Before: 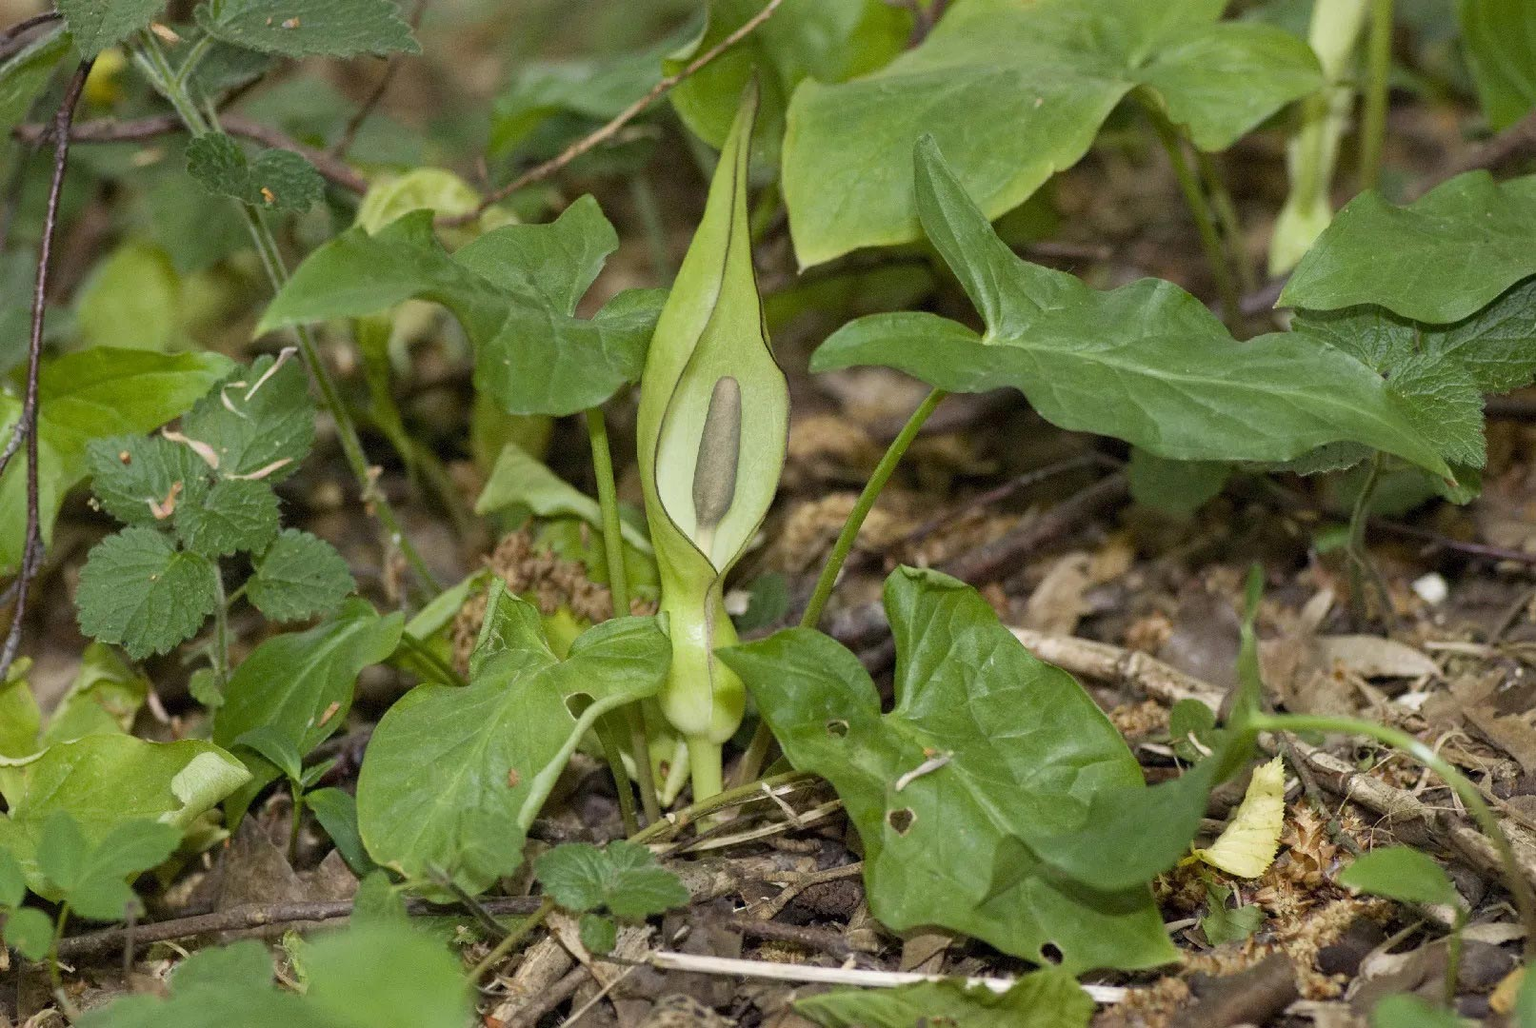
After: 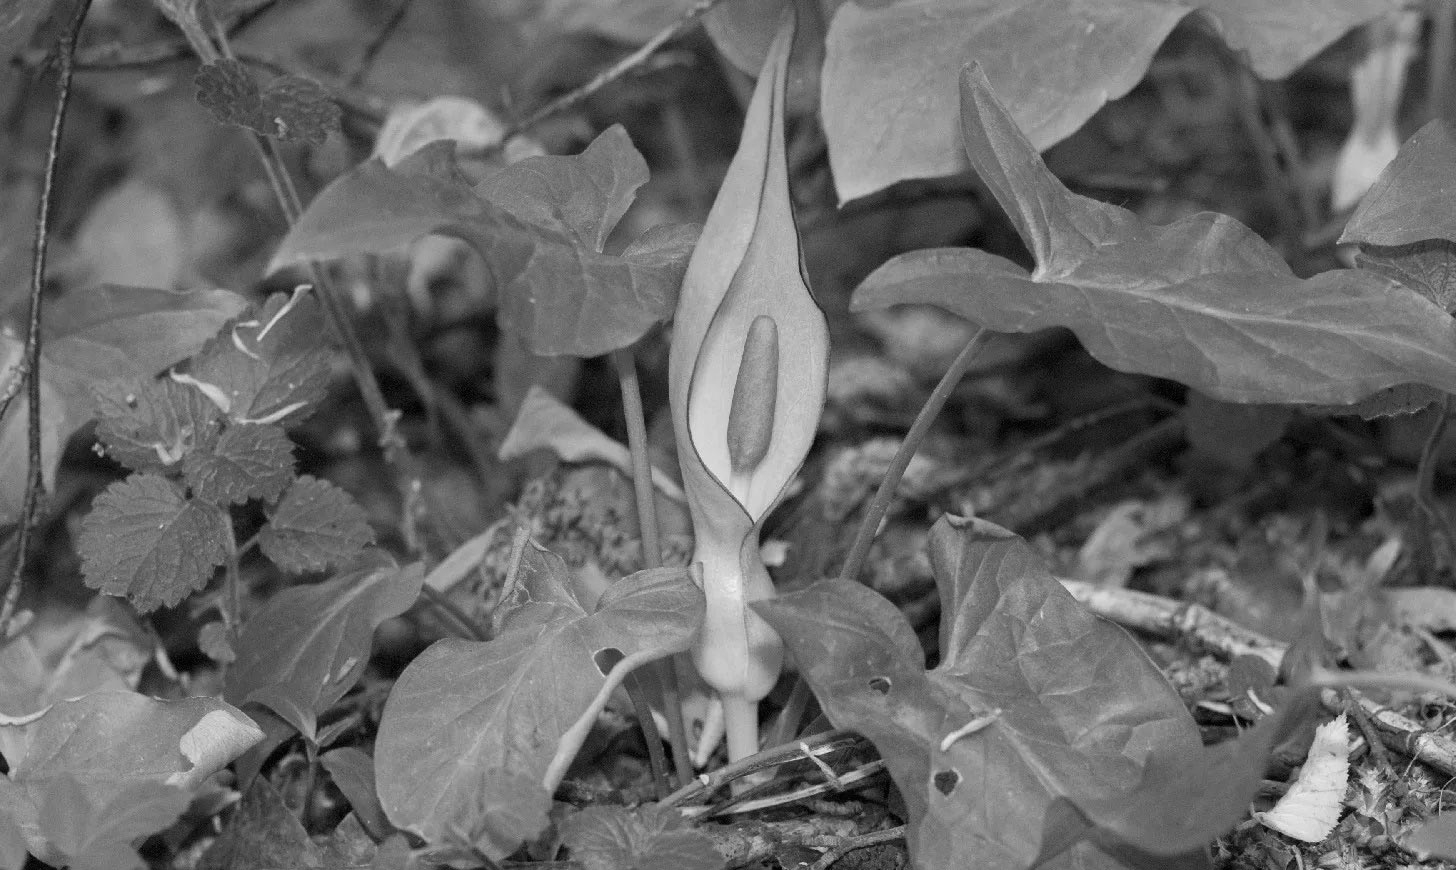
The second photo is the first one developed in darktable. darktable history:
monochrome: a 32, b 64, size 2.3
color balance rgb: on, module defaults
shadows and highlights: shadows -70, highlights 35, soften with gaussian
color correction: highlights a* -4.73, highlights b* 5.06, saturation 0.97
crop: top 7.49%, right 9.717%, bottom 11.943%
